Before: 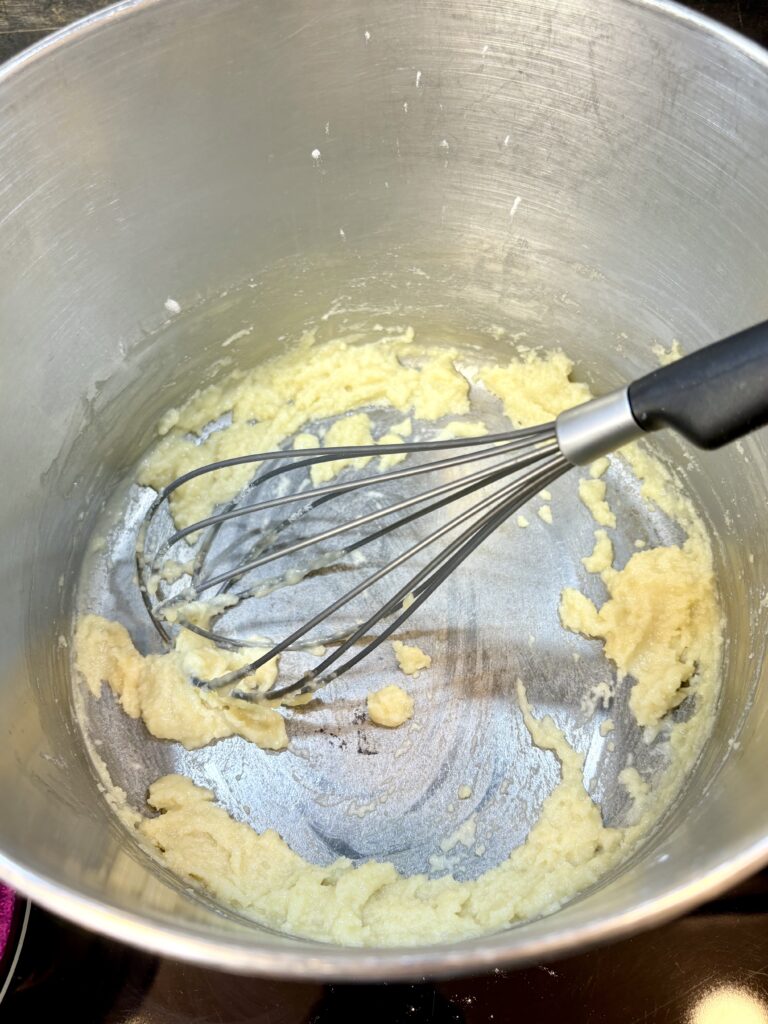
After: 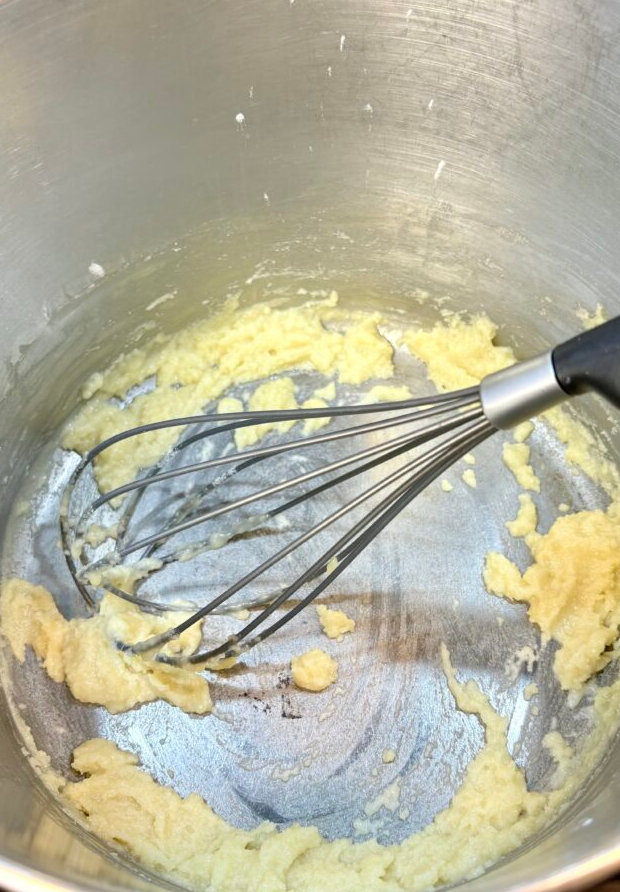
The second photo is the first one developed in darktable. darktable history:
crop: left 9.941%, top 3.539%, right 9.24%, bottom 9.326%
